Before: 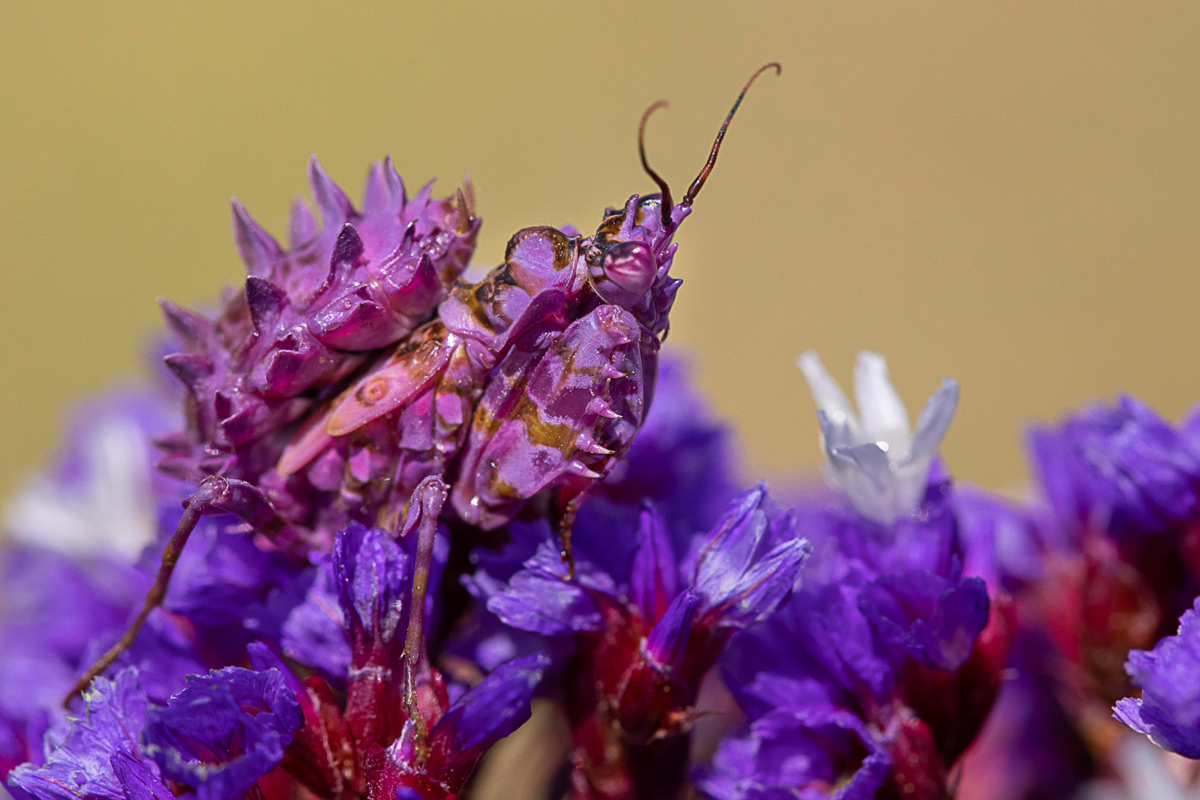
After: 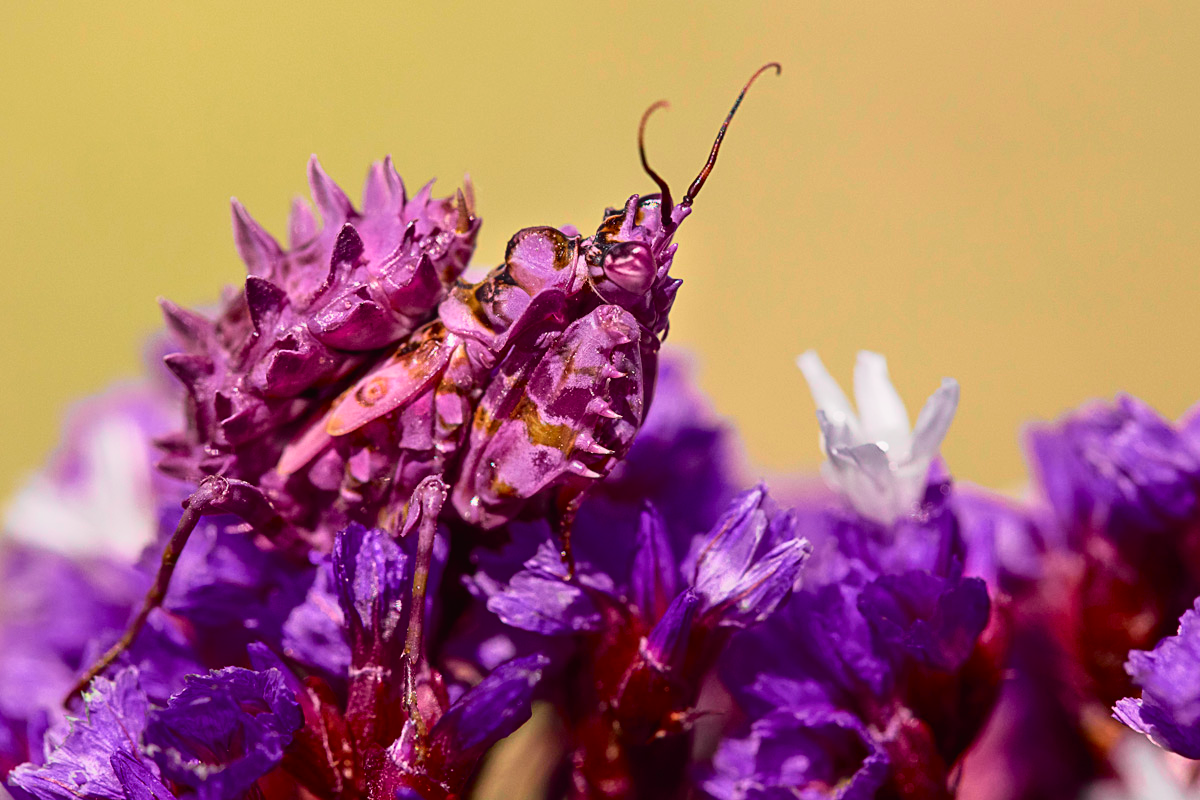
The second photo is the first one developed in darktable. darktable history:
tone curve: curves: ch0 [(0, 0.014) (0.17, 0.099) (0.398, 0.423) (0.725, 0.828) (0.872, 0.918) (1, 0.981)]; ch1 [(0, 0) (0.402, 0.36) (0.489, 0.491) (0.5, 0.503) (0.515, 0.52) (0.545, 0.572) (0.615, 0.662) (0.701, 0.725) (1, 1)]; ch2 [(0, 0) (0.42, 0.458) (0.485, 0.499) (0.503, 0.503) (0.531, 0.542) (0.561, 0.594) (0.644, 0.694) (0.717, 0.753) (1, 0.991)], color space Lab, independent channels, preserve colors none
